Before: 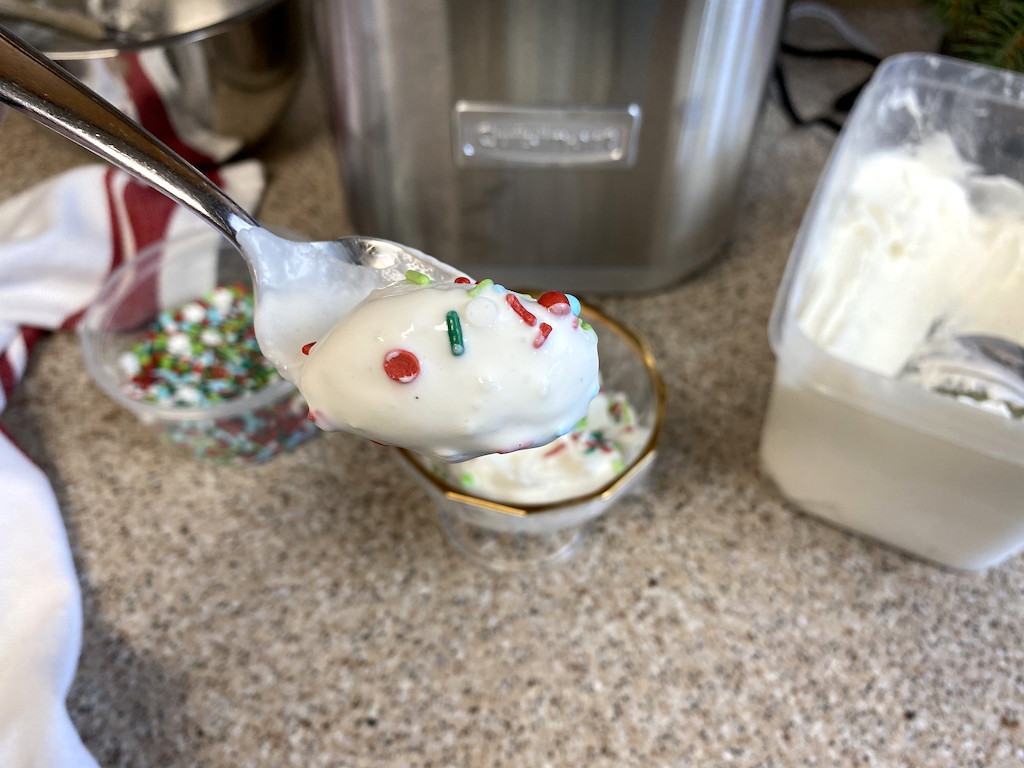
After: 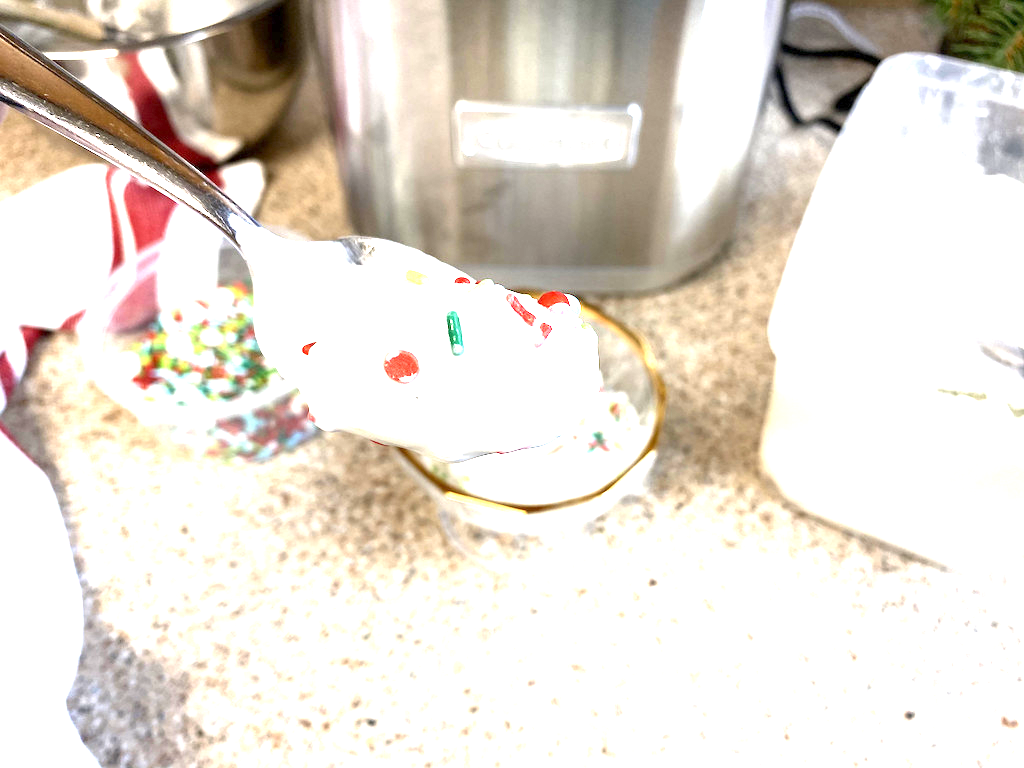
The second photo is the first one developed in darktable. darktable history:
exposure: exposure 2.266 EV, compensate exposure bias true, compensate highlight preservation false
